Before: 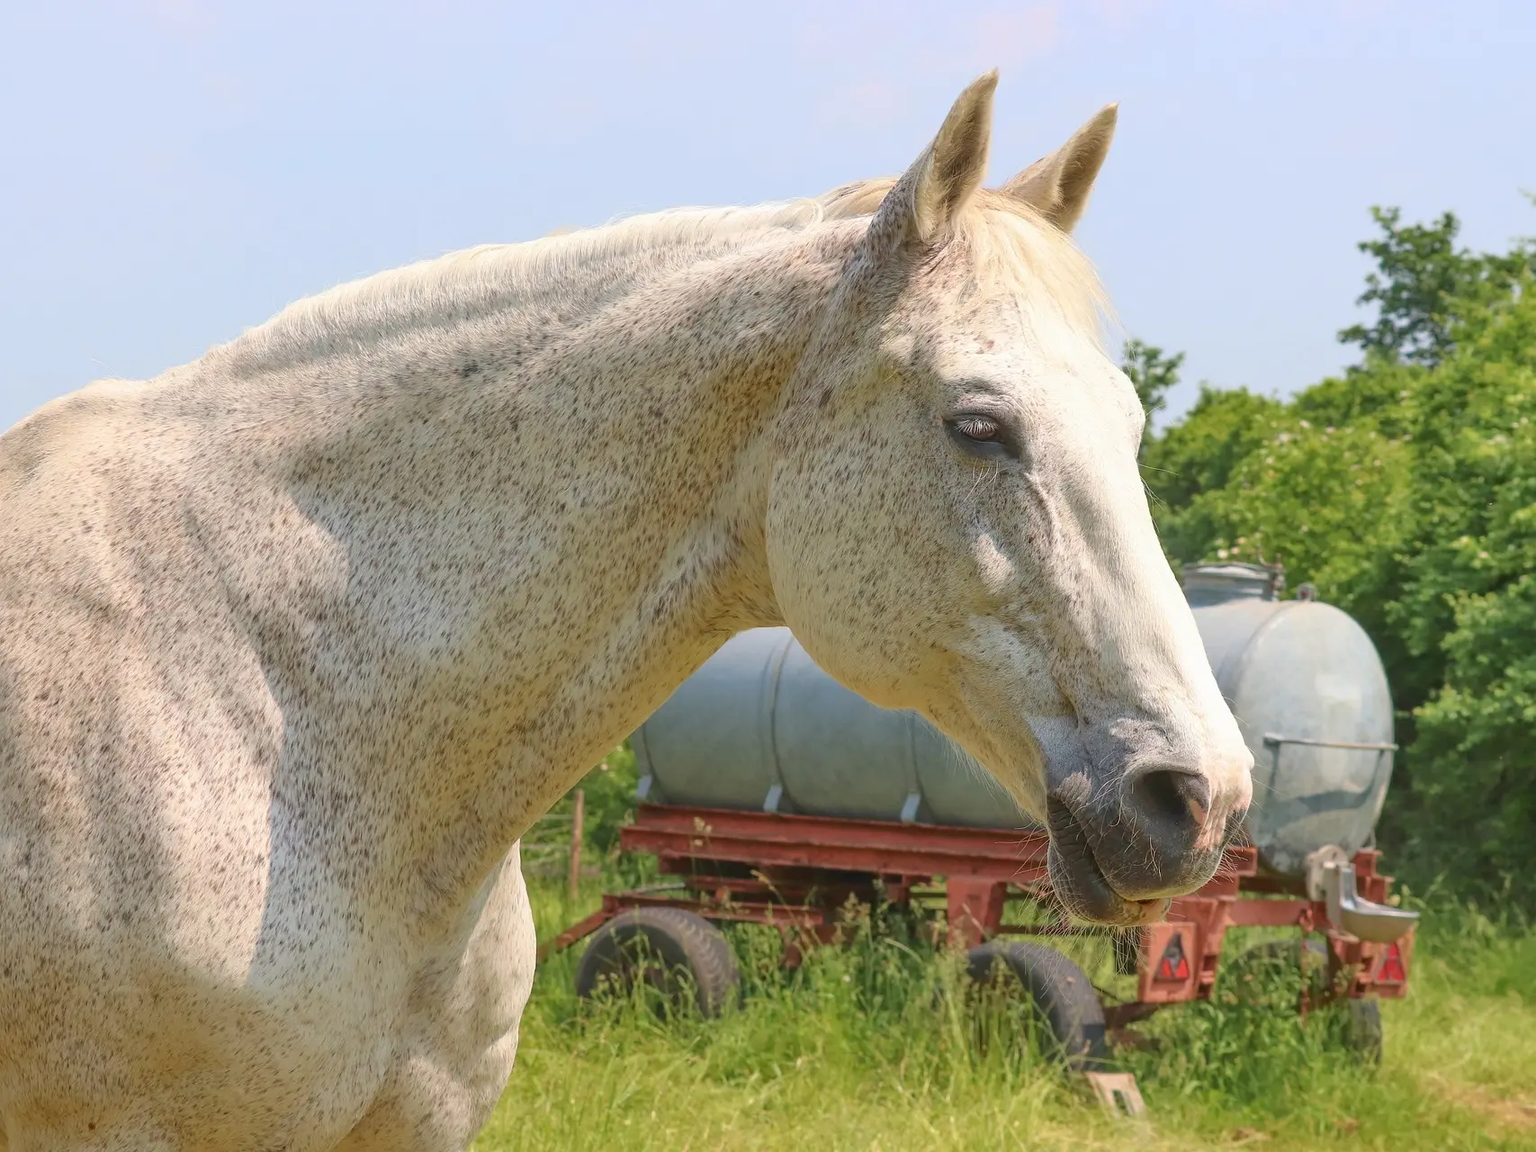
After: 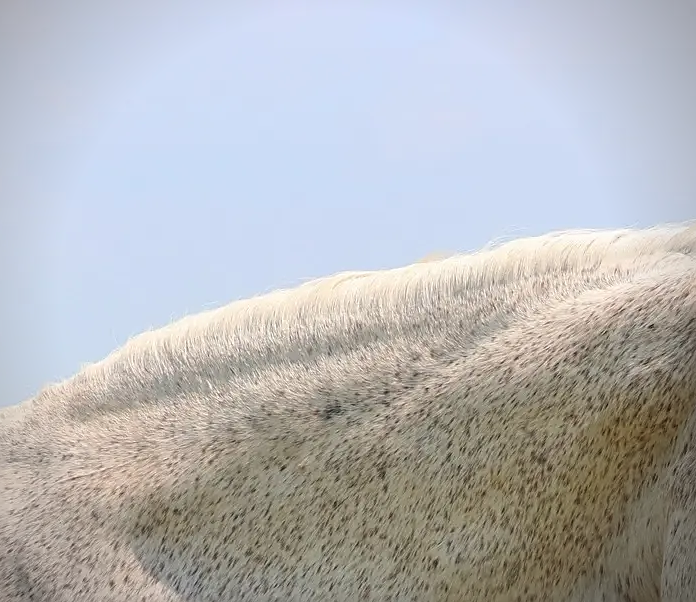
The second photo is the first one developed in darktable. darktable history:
vignetting: center (-0.031, -0.04)
sharpen: on, module defaults
crop and rotate: left 11.138%, top 0.062%, right 48.078%, bottom 52.879%
